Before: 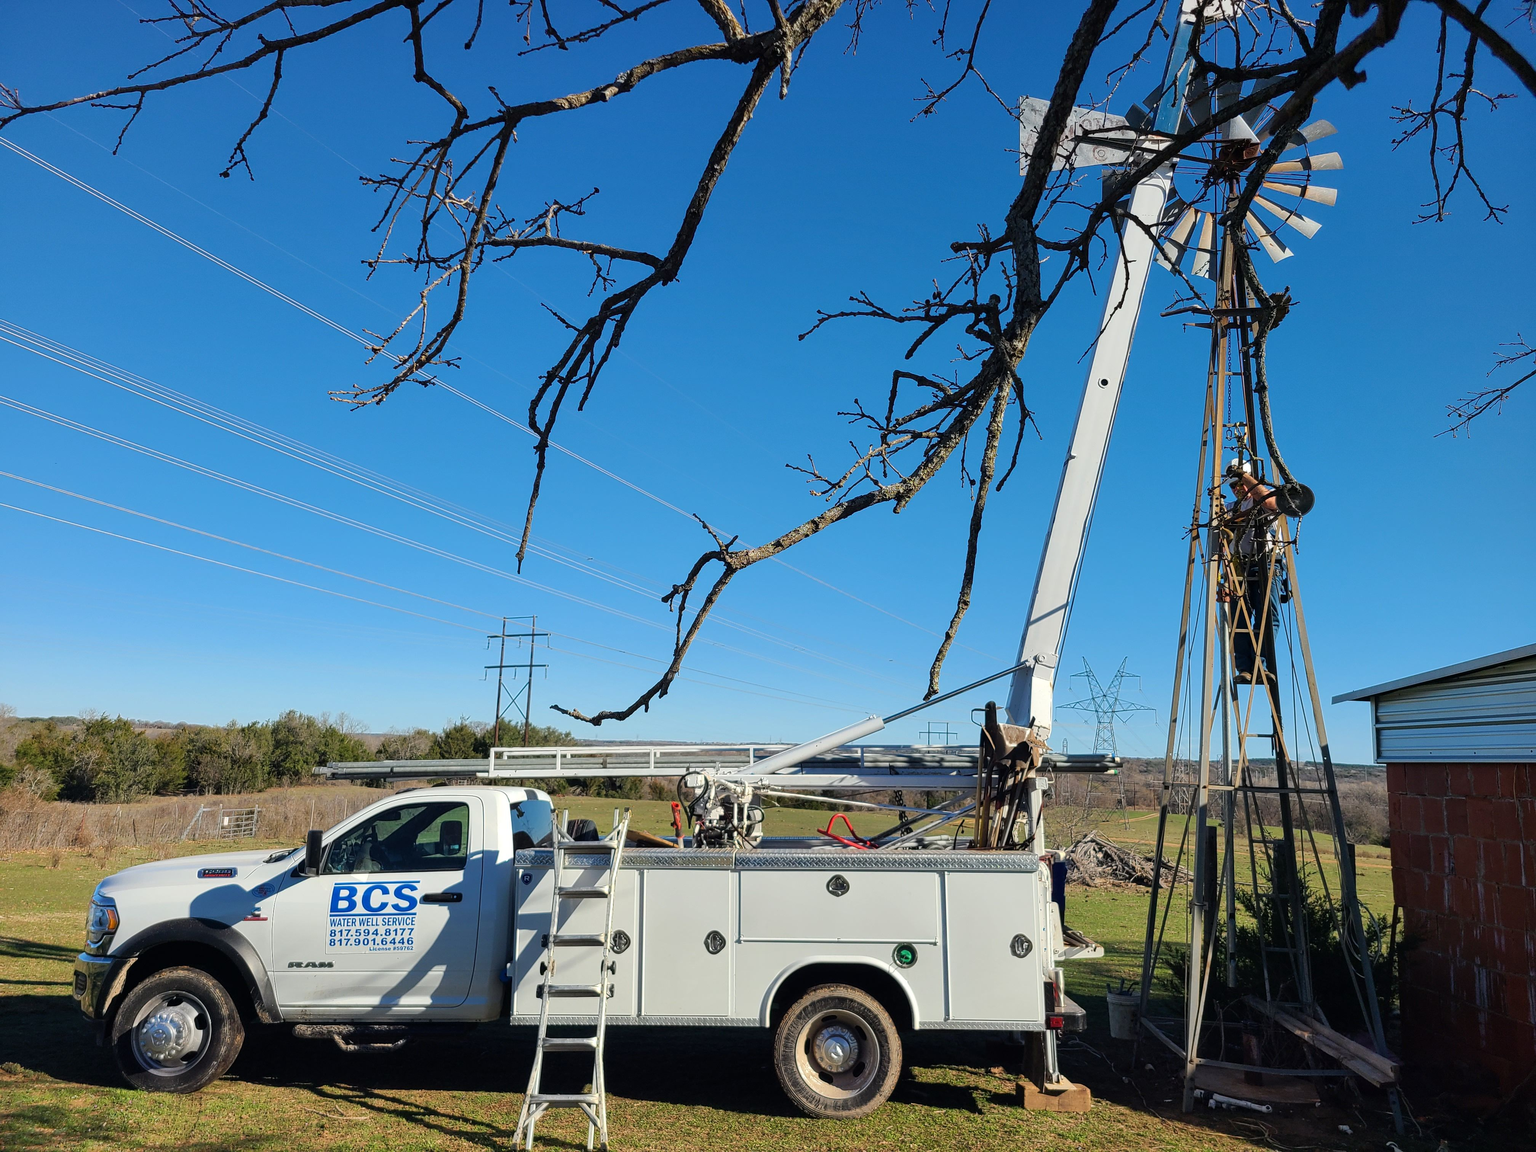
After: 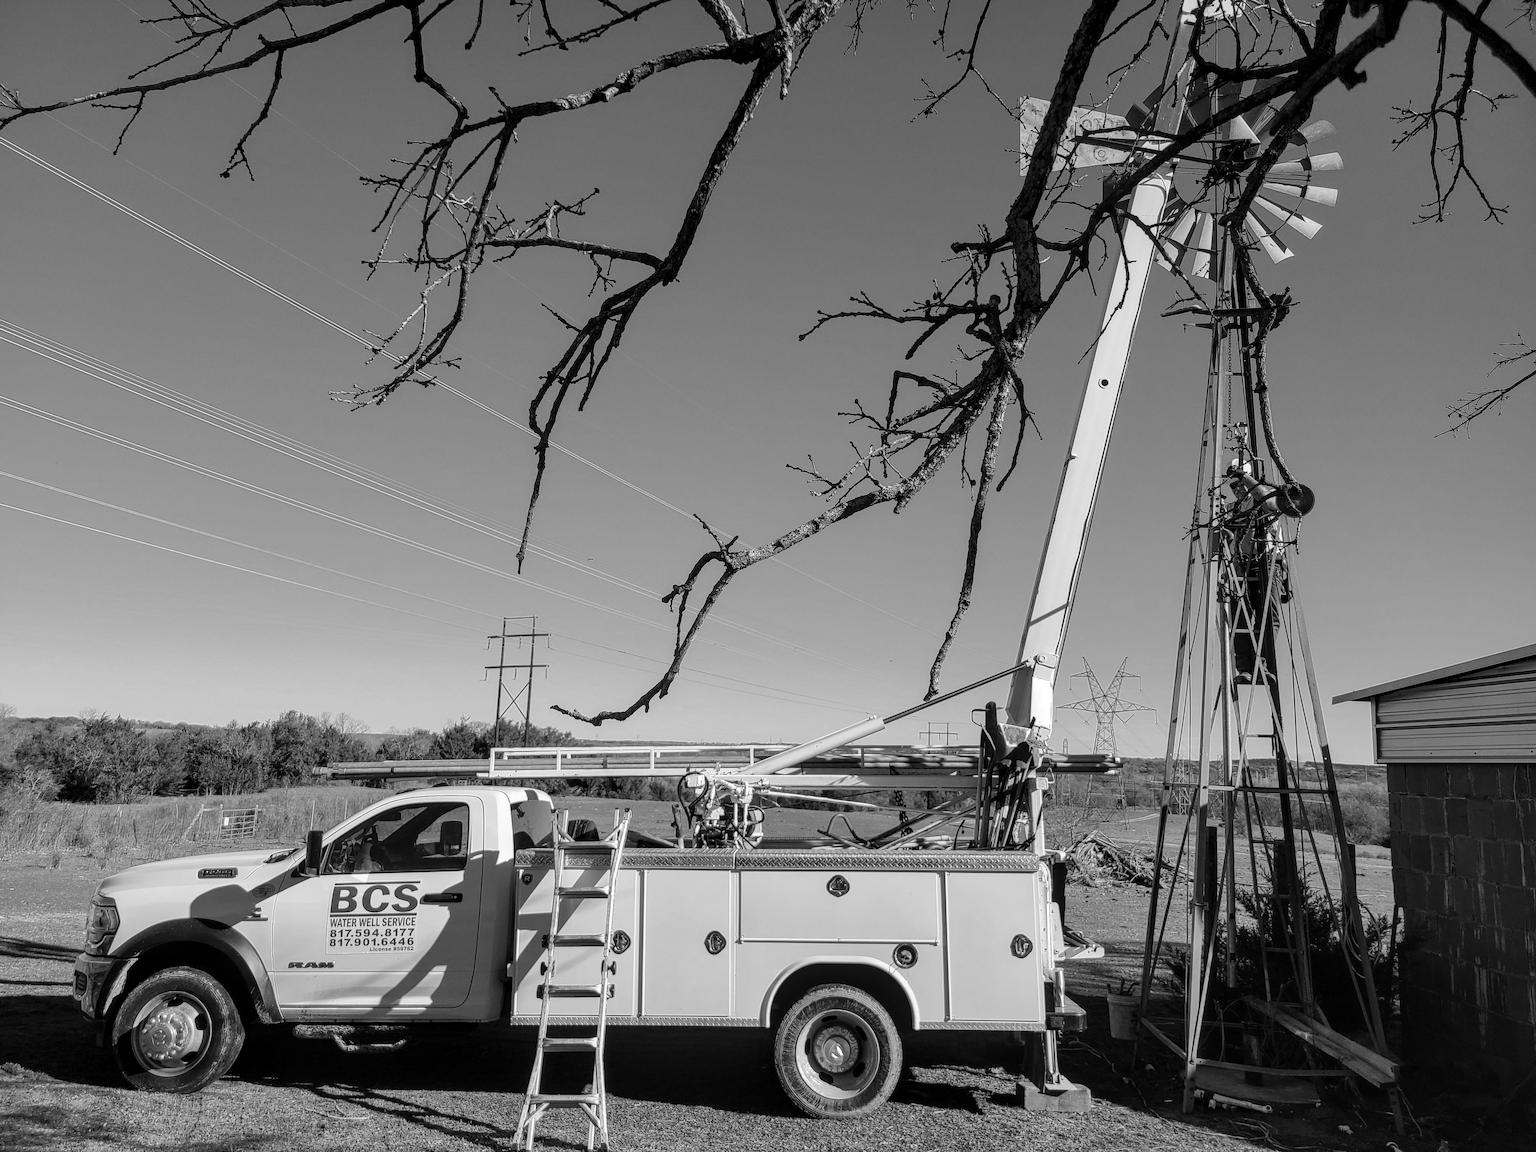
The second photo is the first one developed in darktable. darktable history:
local contrast: on, module defaults
color zones: curves: ch1 [(0, -0.014) (0.143, -0.013) (0.286, -0.013) (0.429, -0.016) (0.571, -0.019) (0.714, -0.015) (0.857, 0.002) (1, -0.014)]
